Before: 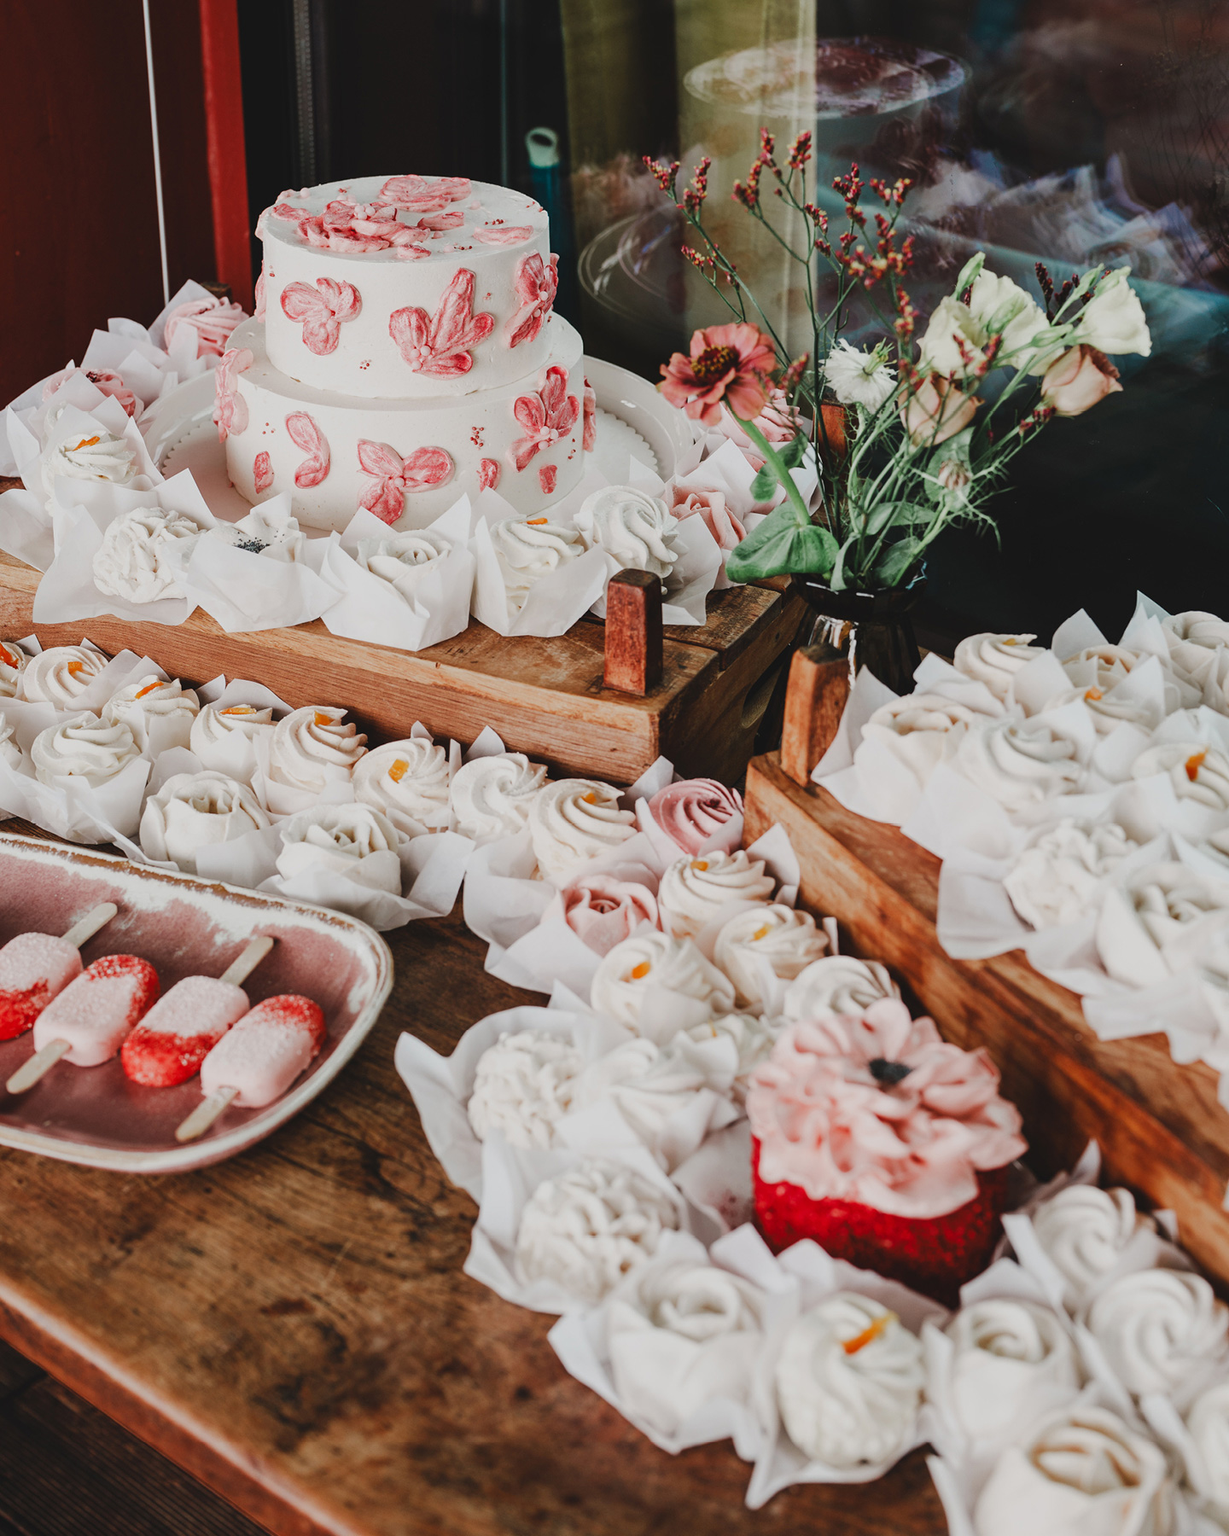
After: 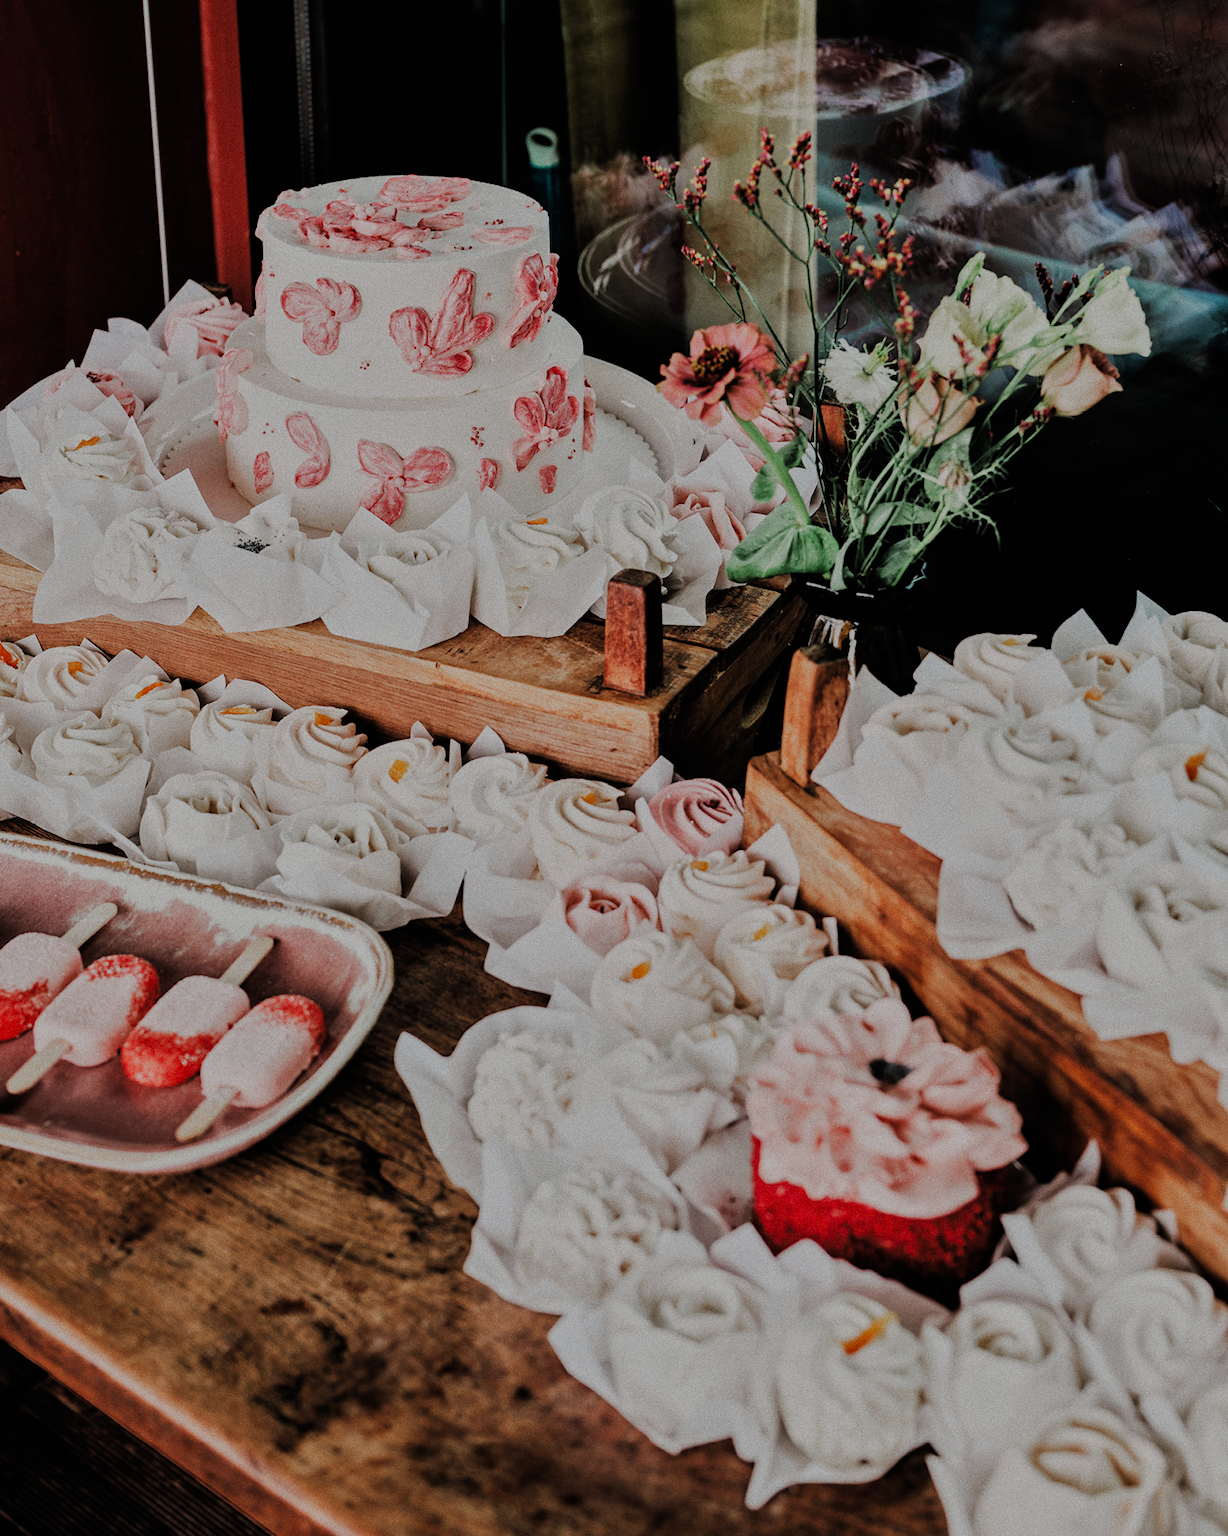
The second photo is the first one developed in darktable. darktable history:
tone equalizer: -8 EV -0.002 EV, -7 EV 0.005 EV, -6 EV -0.008 EV, -5 EV 0.007 EV, -4 EV -0.042 EV, -3 EV -0.233 EV, -2 EV -0.662 EV, -1 EV -0.983 EV, +0 EV -0.969 EV, smoothing diameter 2%, edges refinement/feathering 20, mask exposure compensation -1.57 EV, filter diffusion 5
grain: coarseness 0.09 ISO
filmic rgb: black relative exposure -5 EV, hardness 2.88, contrast 1.2
